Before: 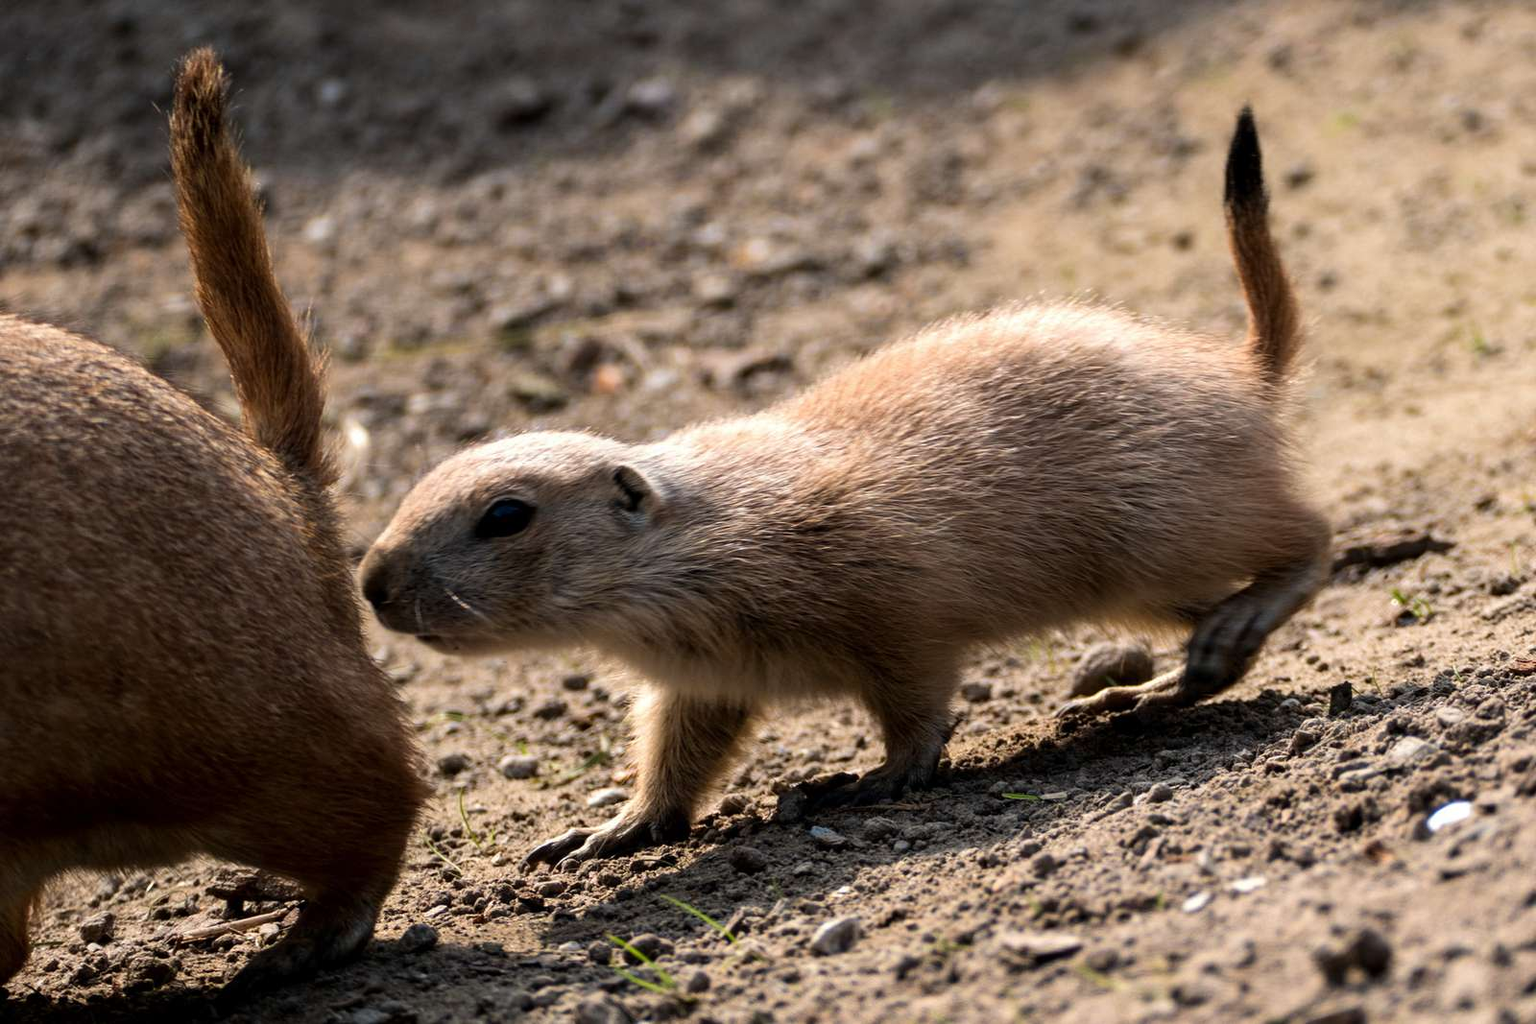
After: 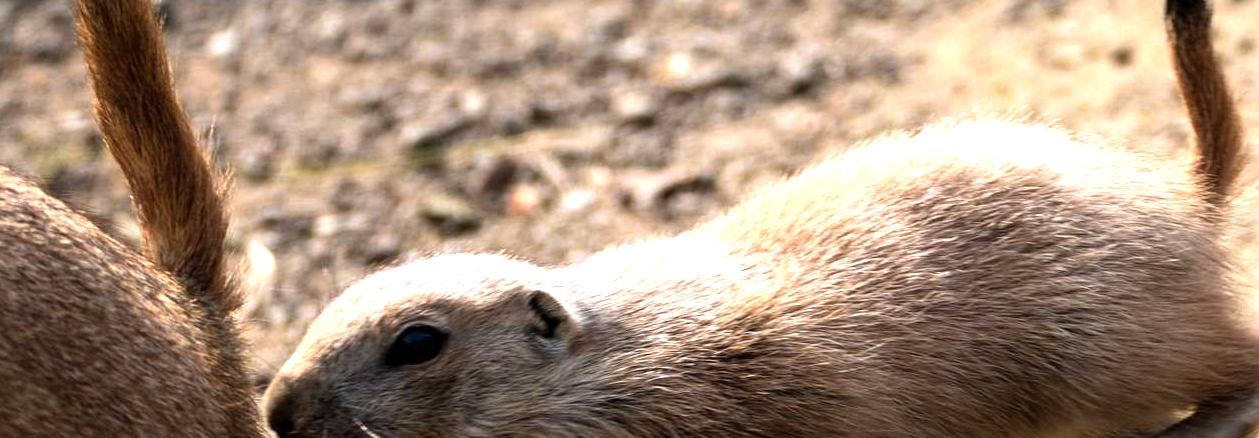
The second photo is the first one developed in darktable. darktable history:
levels: mode automatic, white 90.66%, levels [0.062, 0.494, 0.925]
crop: left 6.888%, top 18.346%, right 14.39%, bottom 40.529%
color calibration: illuminant same as pipeline (D50), adaptation XYZ, x 0.346, y 0.358, temperature 5019.37 K
contrast brightness saturation: contrast 0.007, saturation -0.064
